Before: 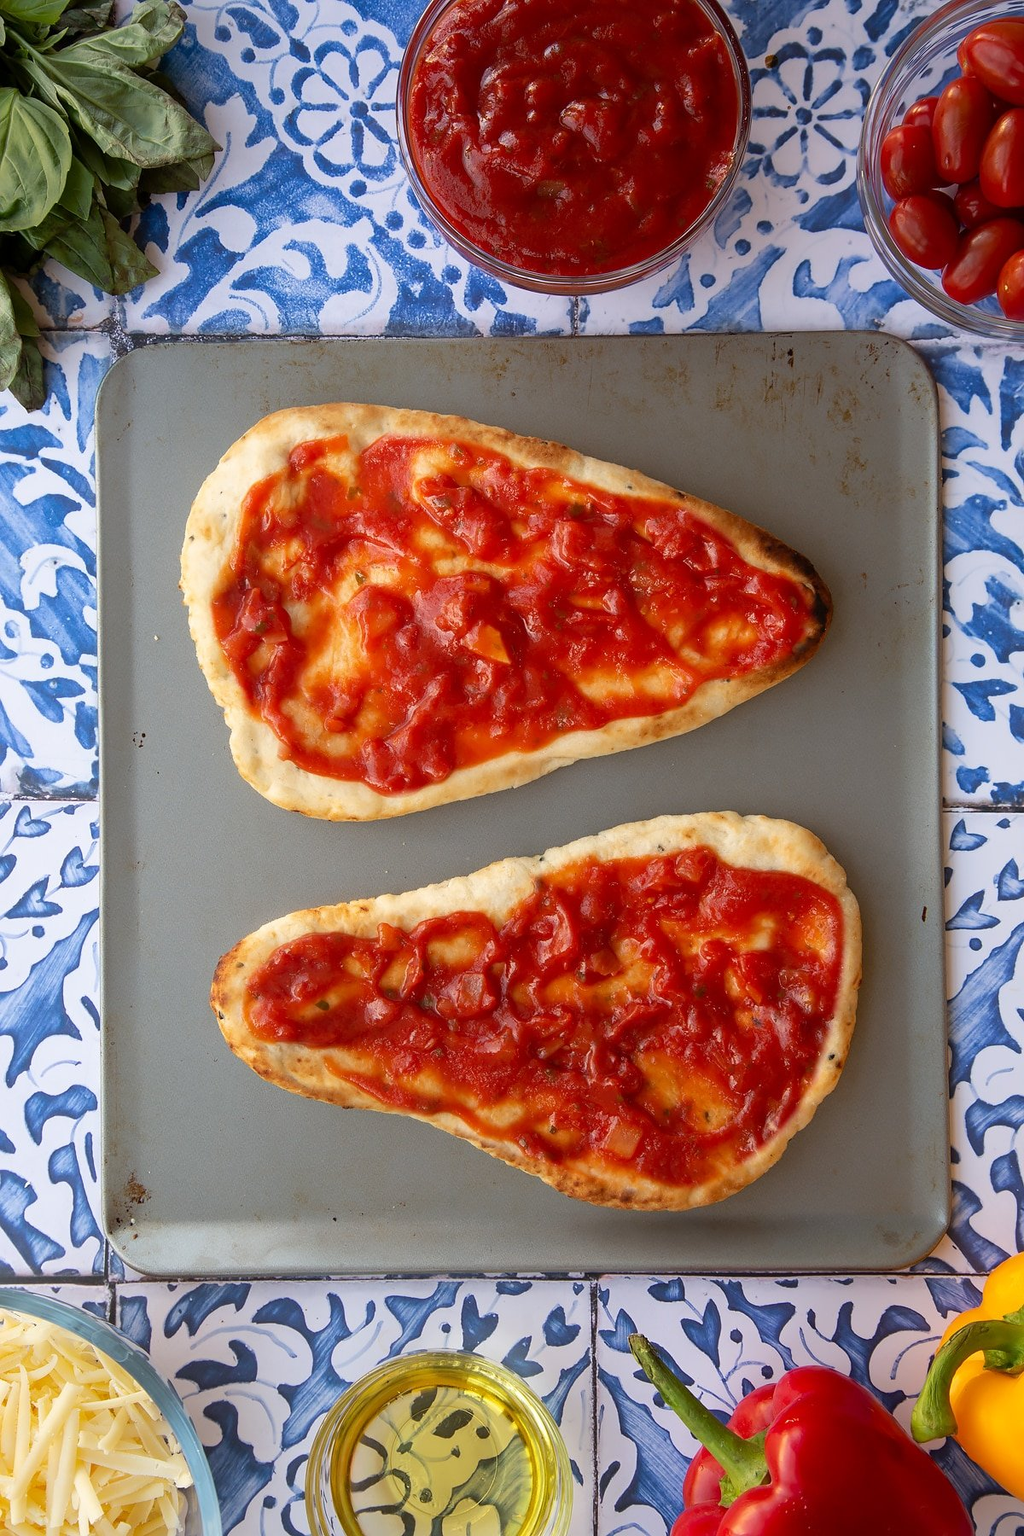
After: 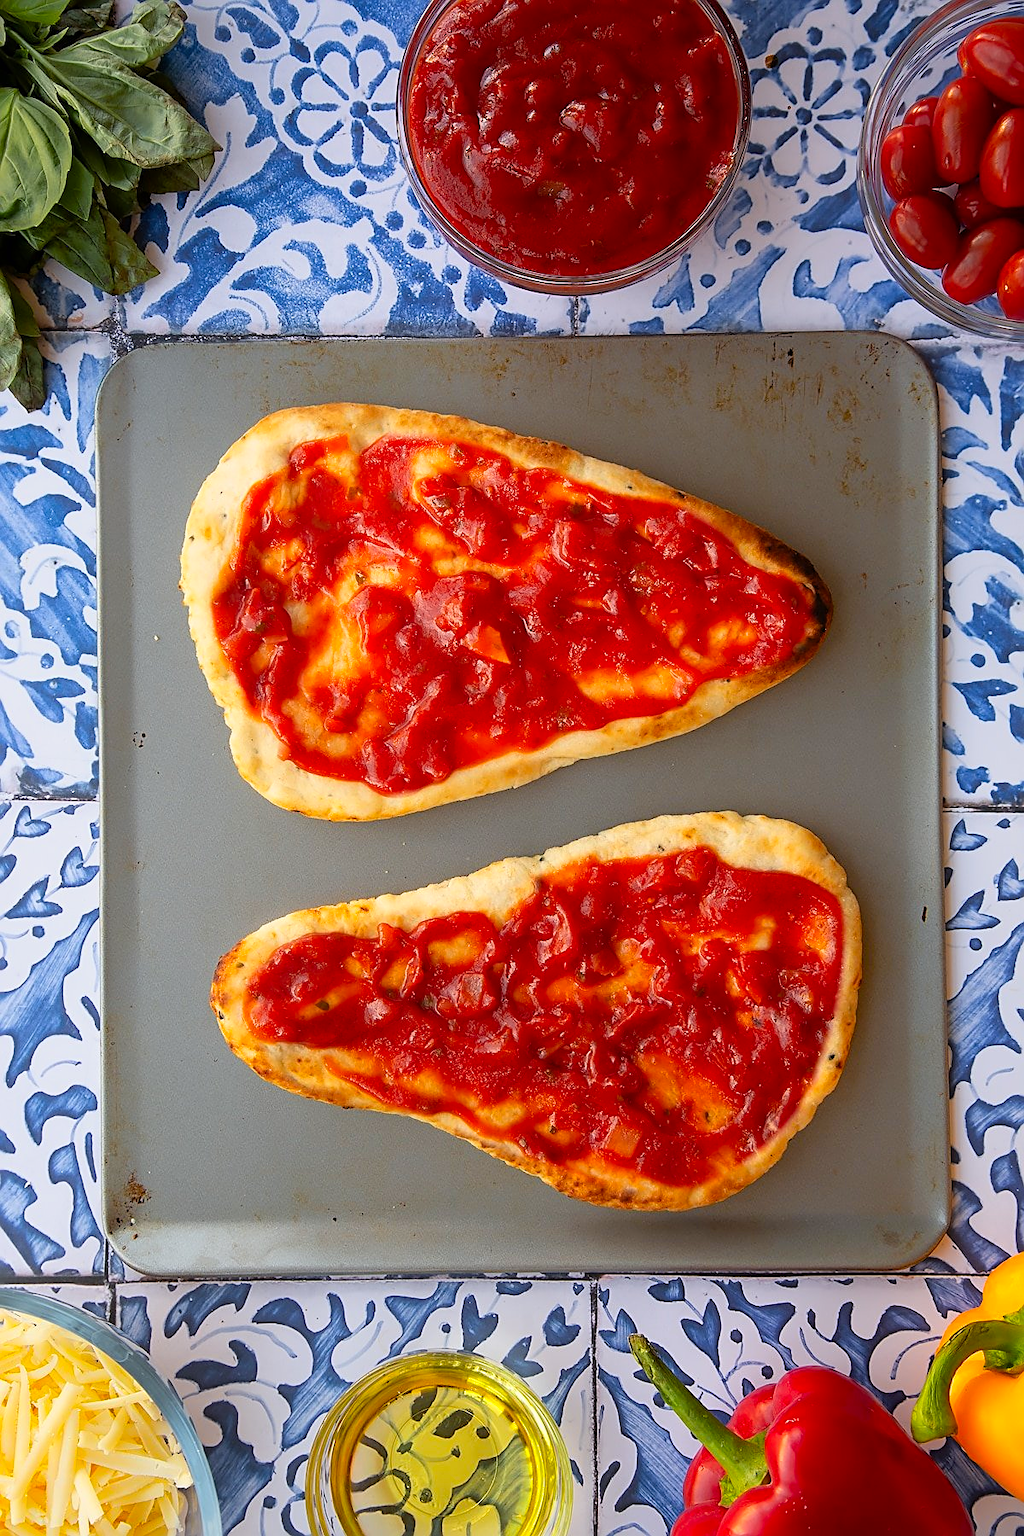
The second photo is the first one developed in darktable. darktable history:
sharpen: on, module defaults
color zones: curves: ch0 [(0.224, 0.526) (0.75, 0.5)]; ch1 [(0.055, 0.526) (0.224, 0.761) (0.377, 0.526) (0.75, 0.5)]
filmic rgb: black relative exposure -16 EV, white relative exposure 2.93 EV, hardness 10.04, color science v6 (2022)
